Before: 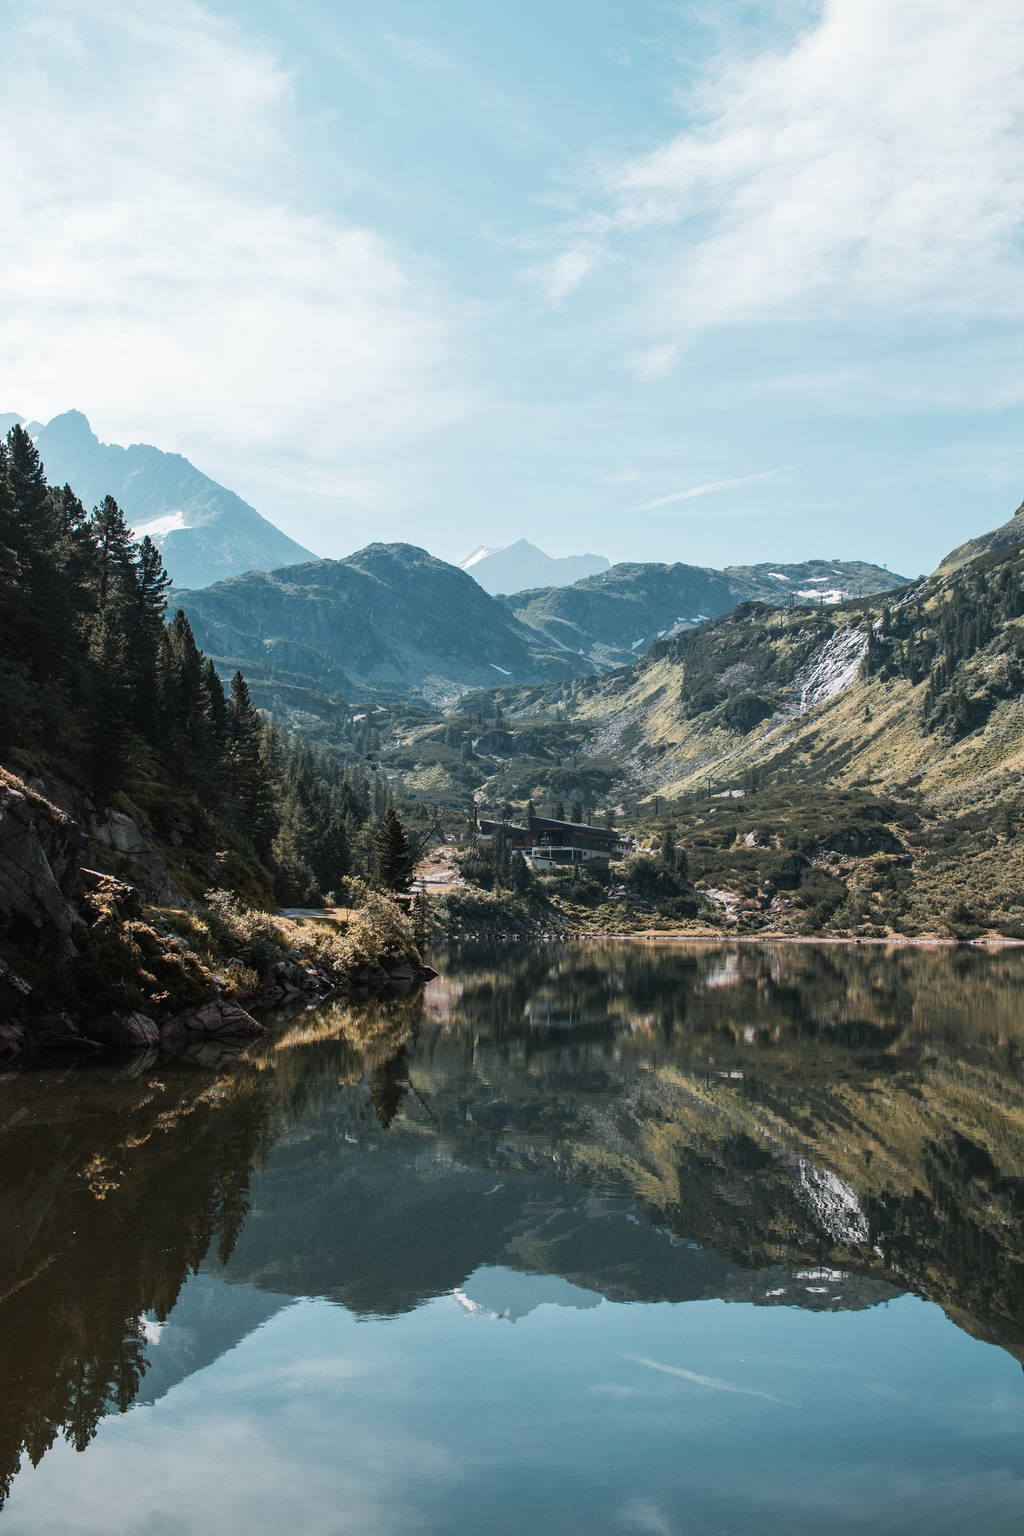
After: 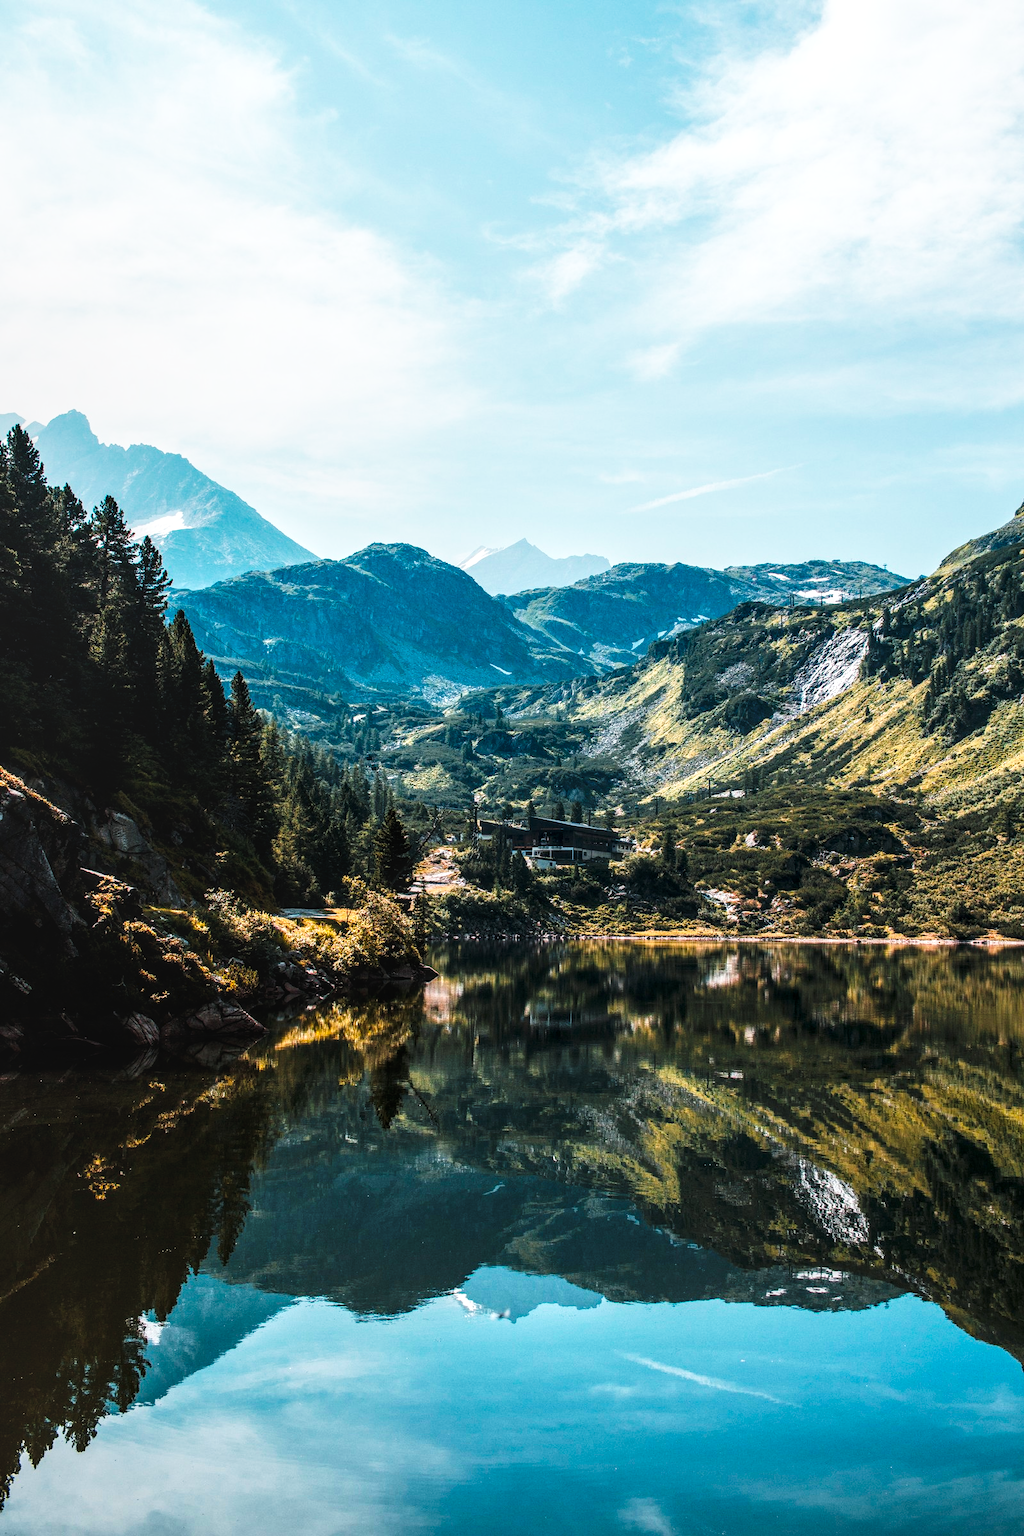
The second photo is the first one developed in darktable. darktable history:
tone curve: curves: ch0 [(0, 0) (0.003, 0.047) (0.011, 0.047) (0.025, 0.049) (0.044, 0.051) (0.069, 0.055) (0.1, 0.066) (0.136, 0.089) (0.177, 0.12) (0.224, 0.155) (0.277, 0.205) (0.335, 0.281) (0.399, 0.37) (0.468, 0.47) (0.543, 0.574) (0.623, 0.687) (0.709, 0.801) (0.801, 0.89) (0.898, 0.963) (1, 1)], preserve colors none
color balance rgb: linear chroma grading › global chroma 15%, perceptual saturation grading › global saturation 30%
local contrast: detail 142%
